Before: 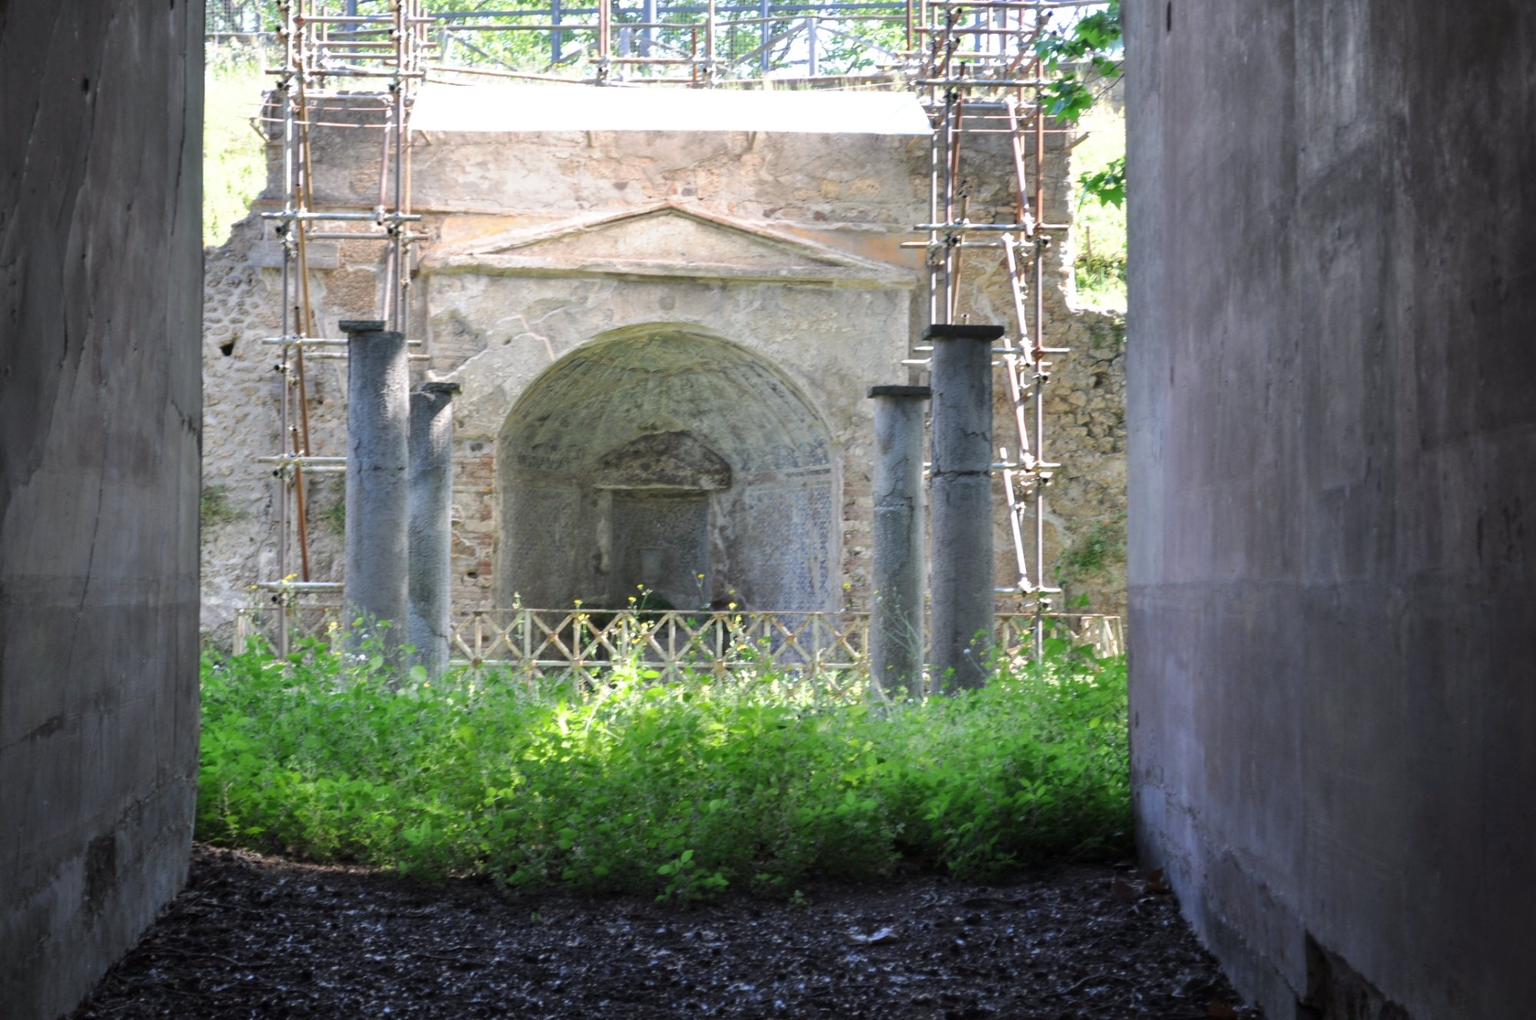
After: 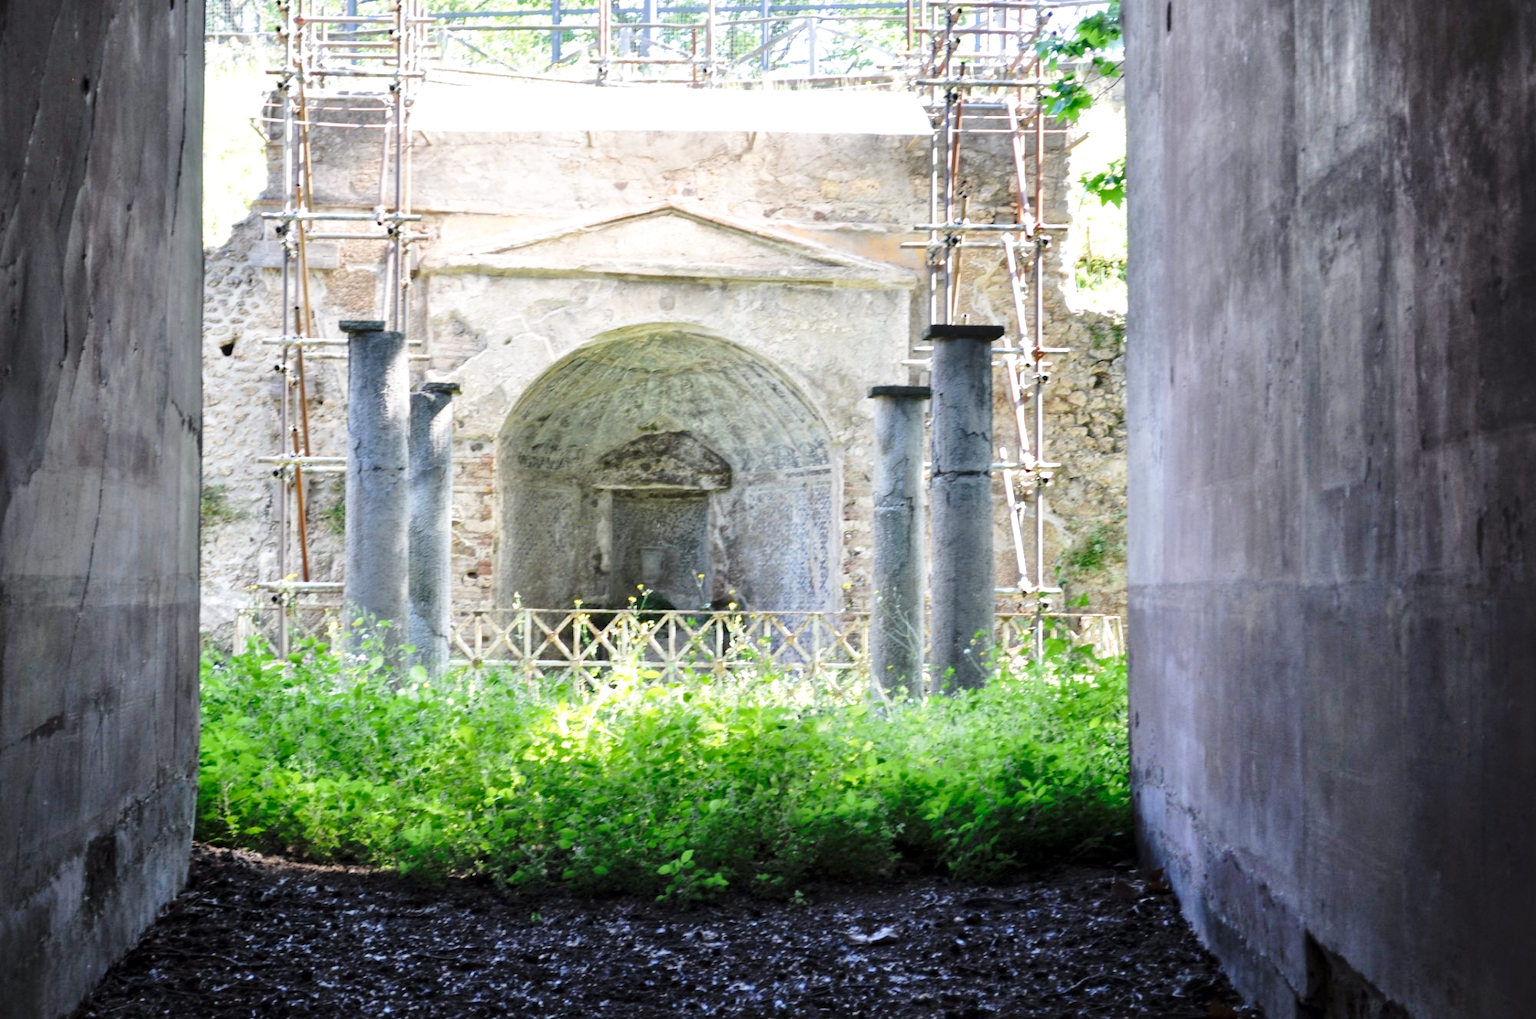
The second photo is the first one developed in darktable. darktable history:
base curve: curves: ch0 [(0, 0) (0.028, 0.03) (0.121, 0.232) (0.46, 0.748) (0.859, 0.968) (1, 1)], preserve colors none
local contrast: mode bilateral grid, contrast 21, coarseness 50, detail 129%, midtone range 0.2
